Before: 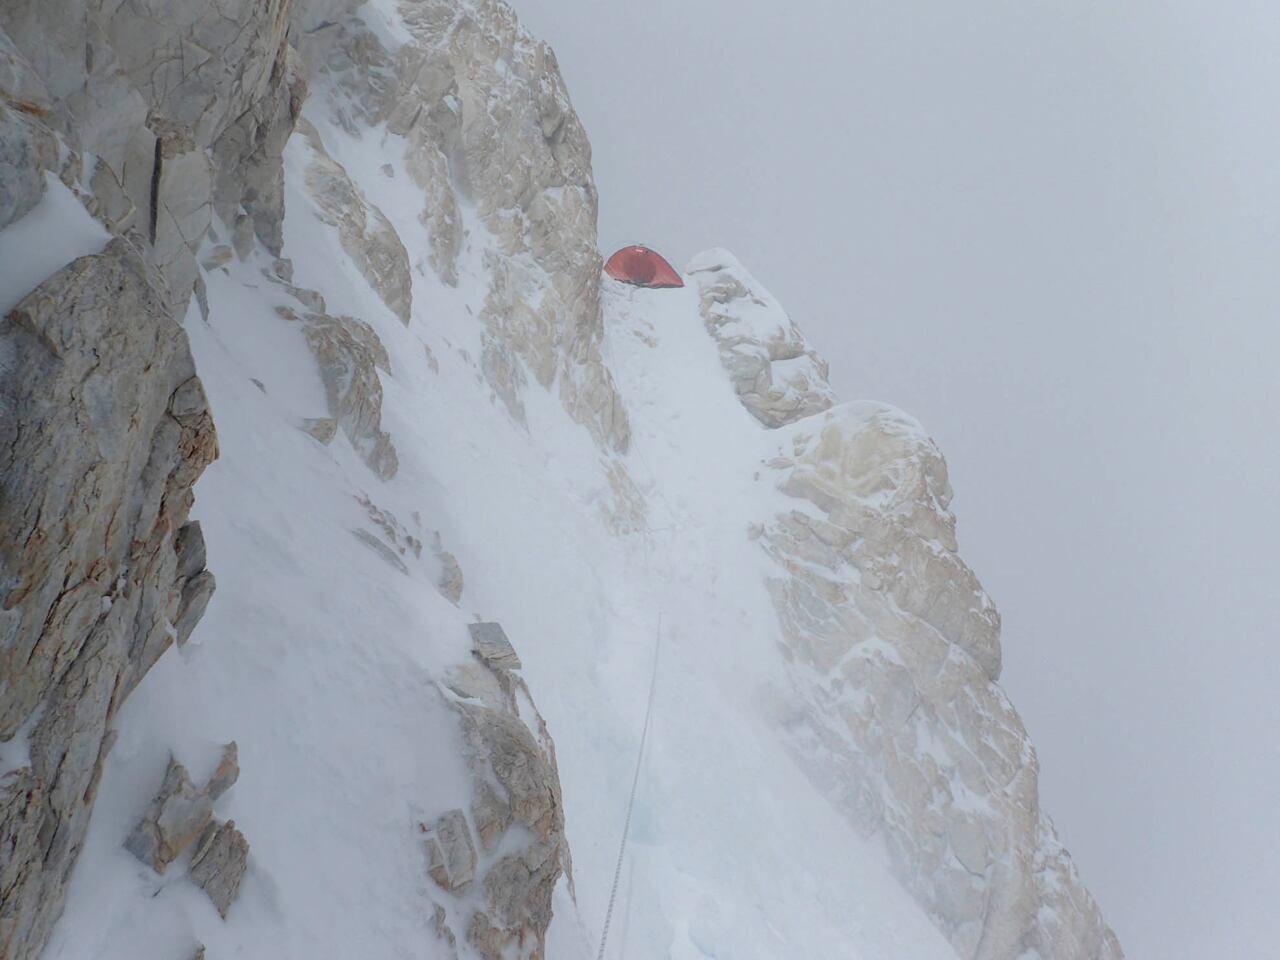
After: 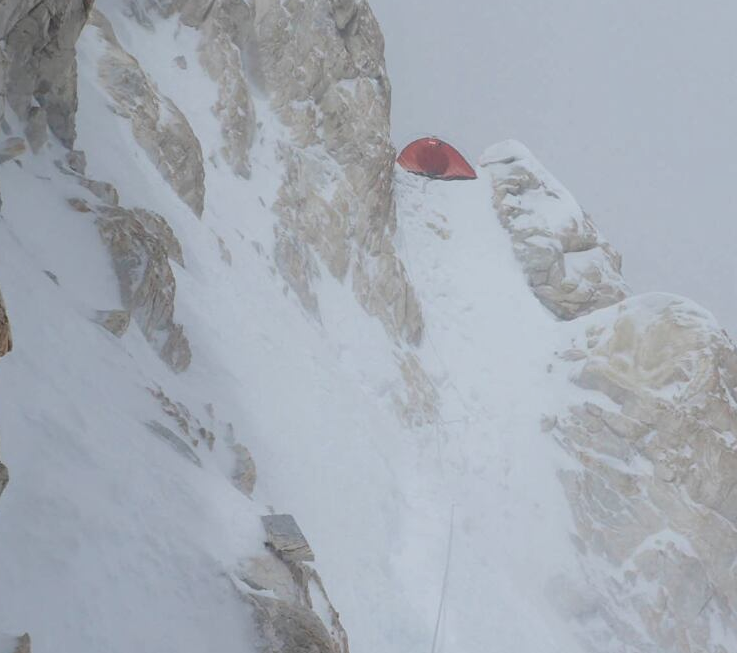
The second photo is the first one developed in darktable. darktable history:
crop: left 16.18%, top 11.284%, right 26.167%, bottom 20.671%
color correction: highlights b* -0.049
shadows and highlights: shadows 52.29, highlights -28.76, soften with gaussian
